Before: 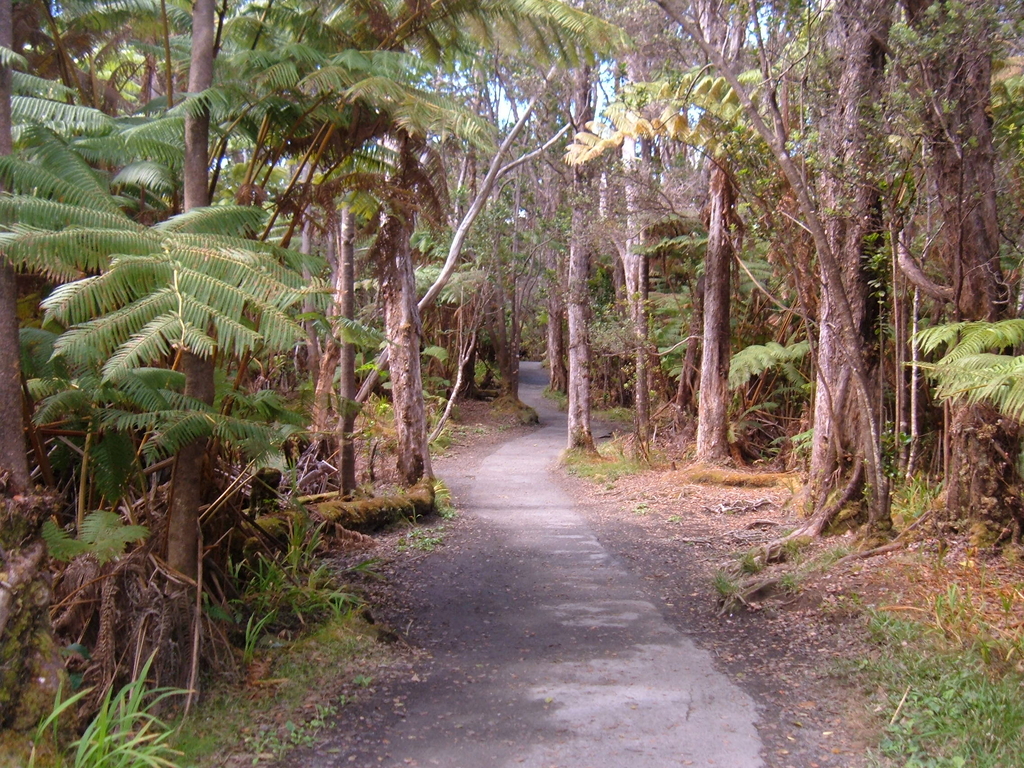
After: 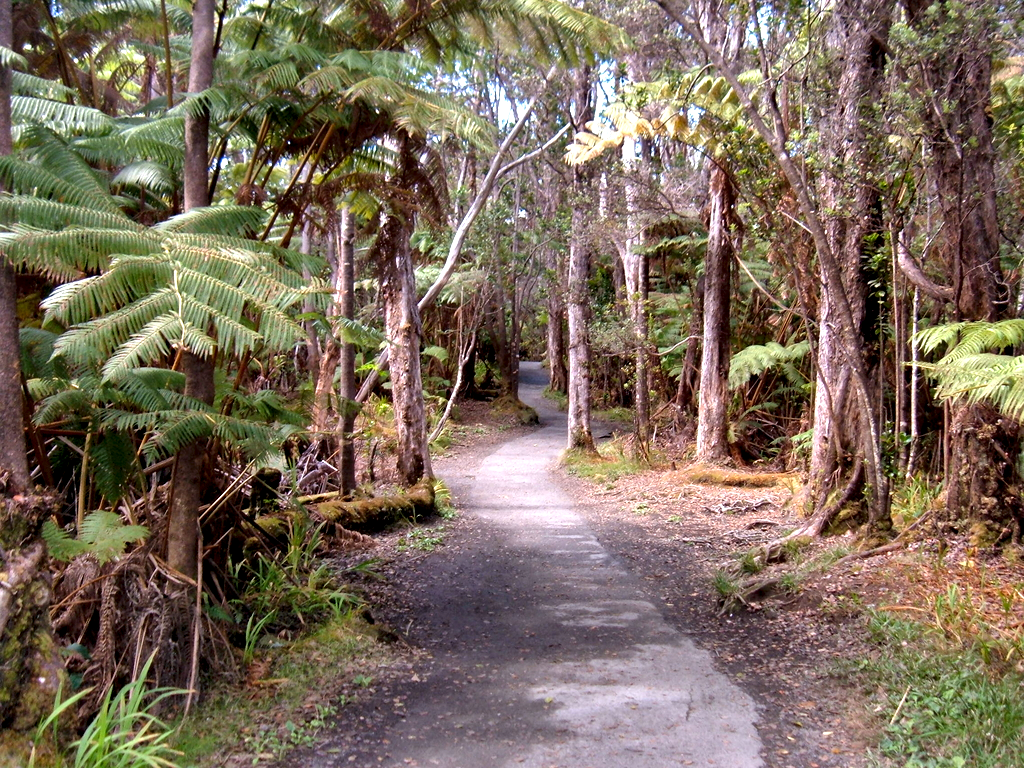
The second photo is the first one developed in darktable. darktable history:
shadows and highlights: low approximation 0.01, soften with gaussian
contrast equalizer: y [[0.6 ×6], [0.55 ×6], [0 ×6], [0 ×6], [0 ×6]]
